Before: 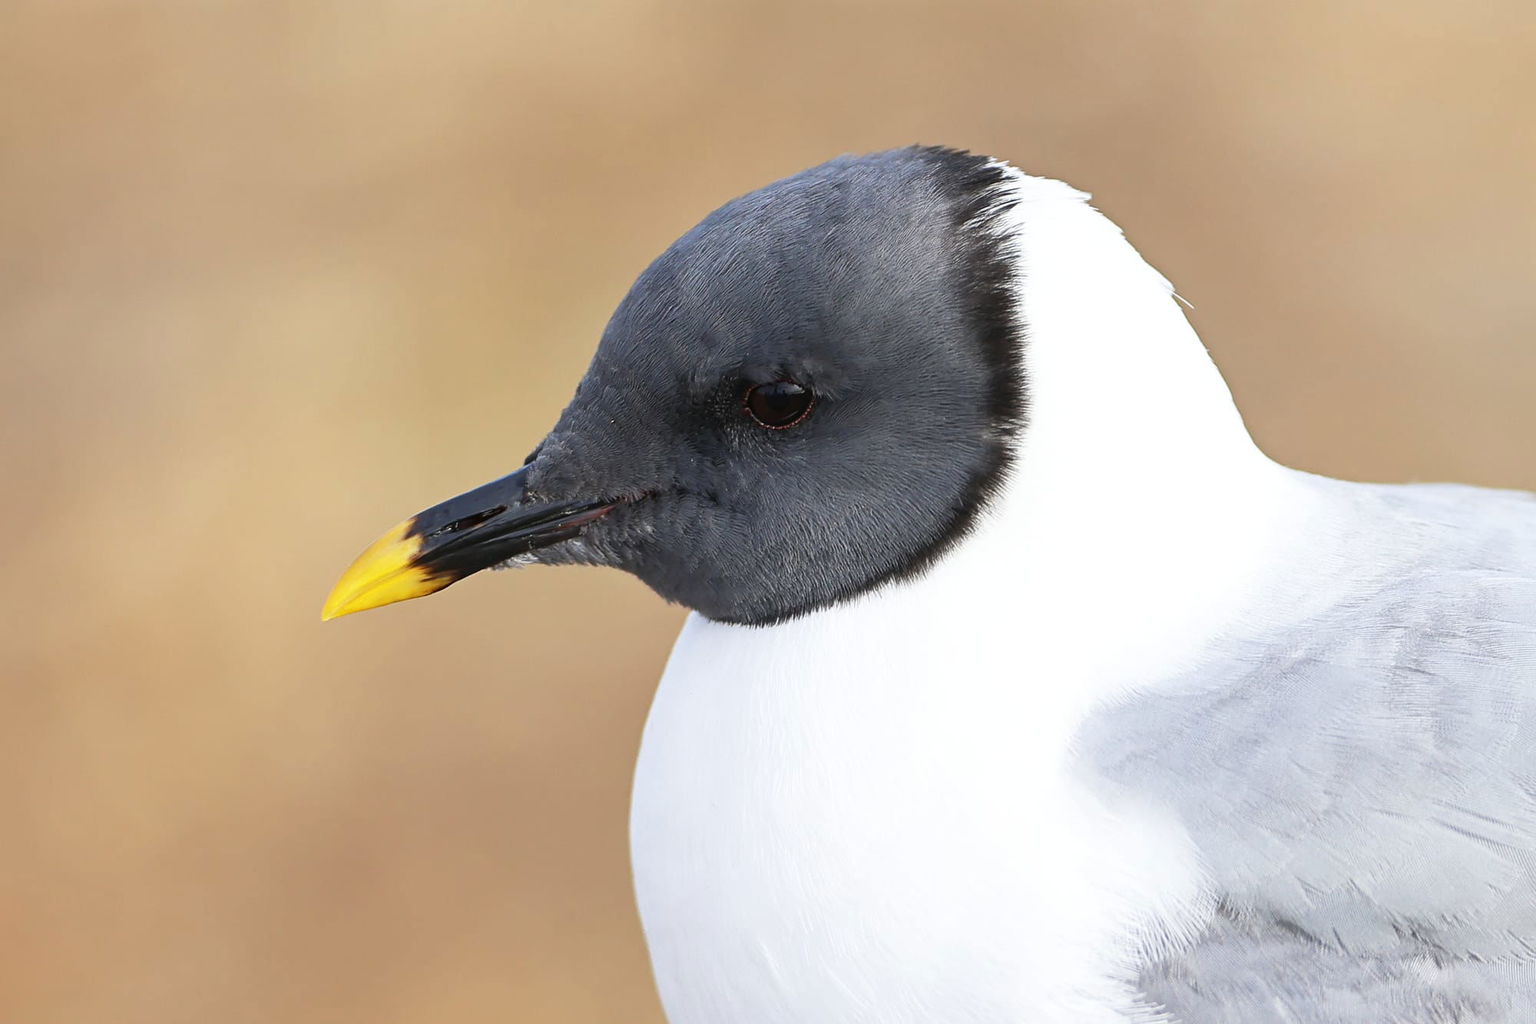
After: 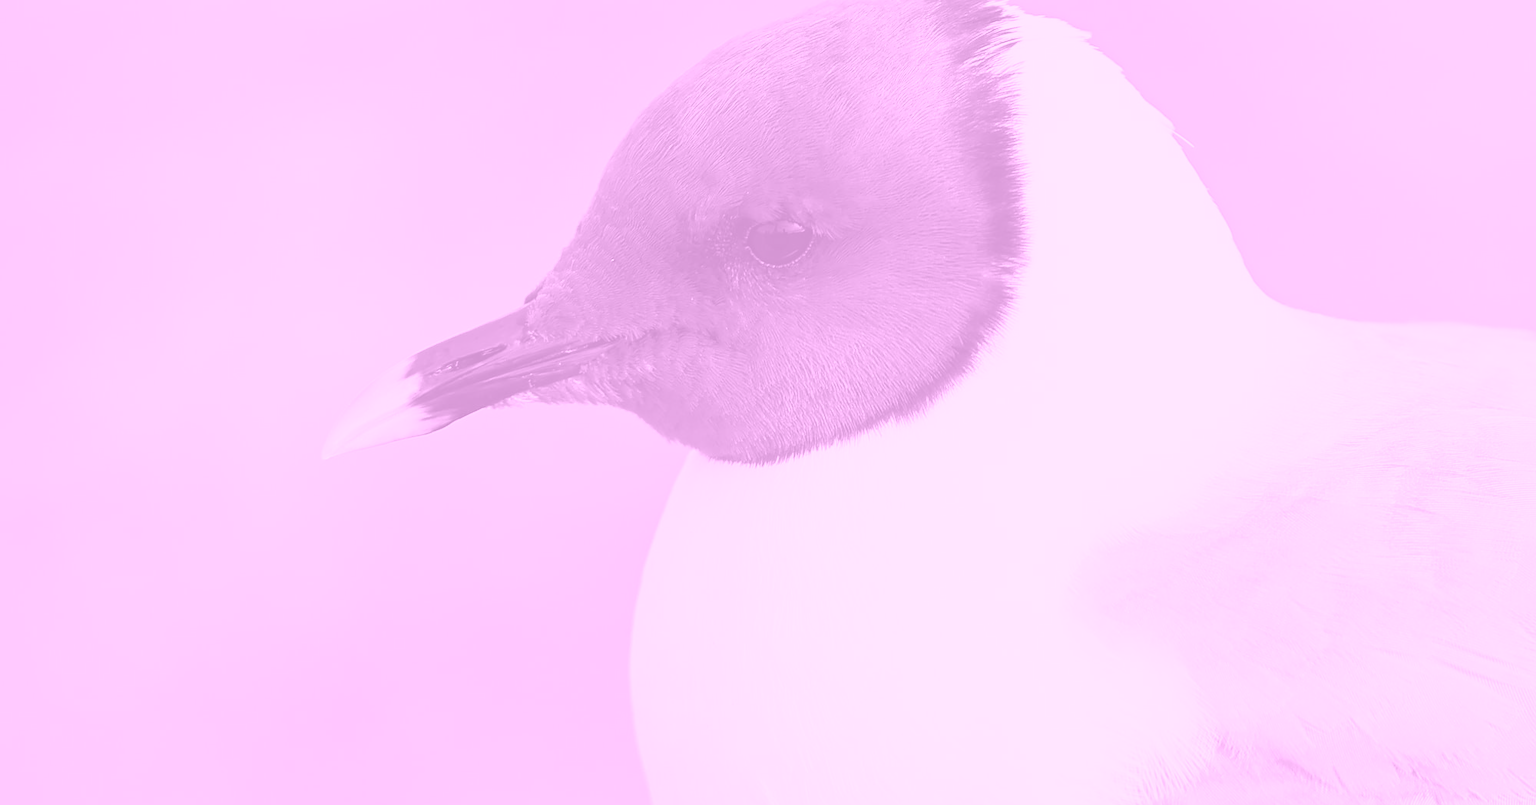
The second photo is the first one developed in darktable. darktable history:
crop and rotate: top 15.774%, bottom 5.506%
colorize: hue 331.2°, saturation 75%, source mix 30.28%, lightness 70.52%, version 1
rotate and perspective: automatic cropping off
